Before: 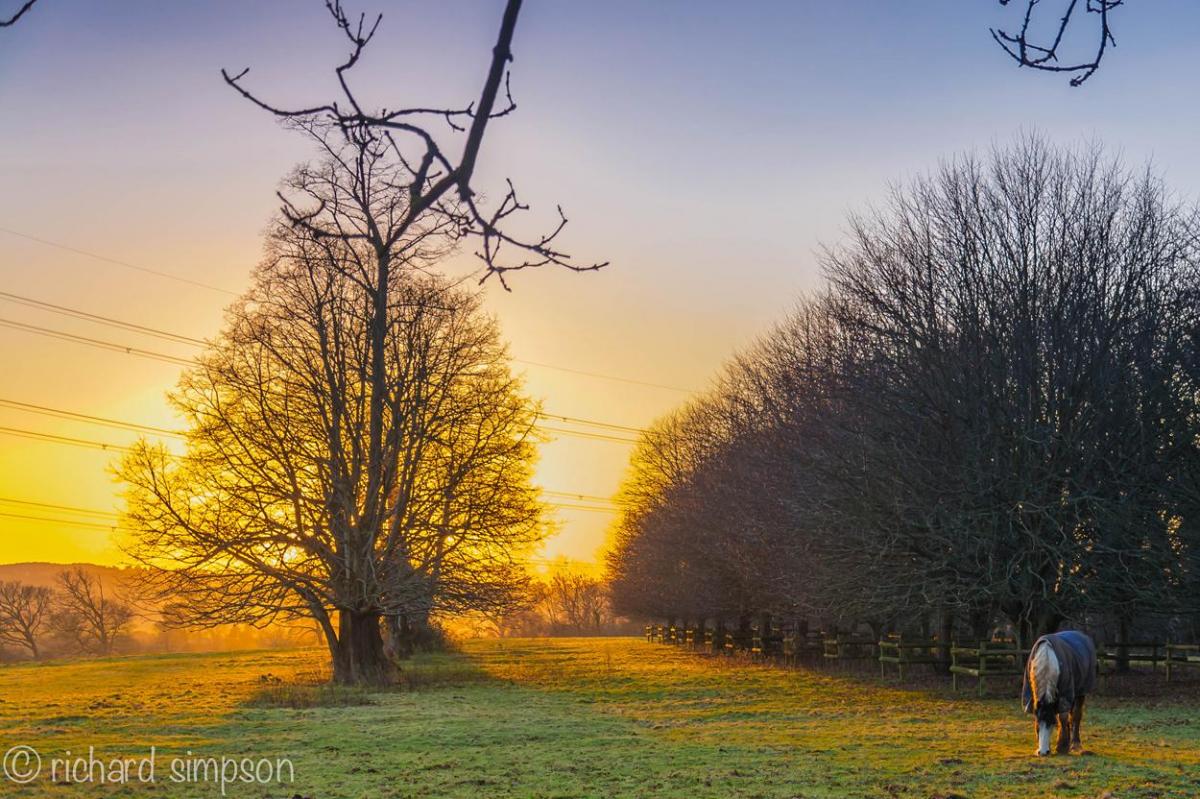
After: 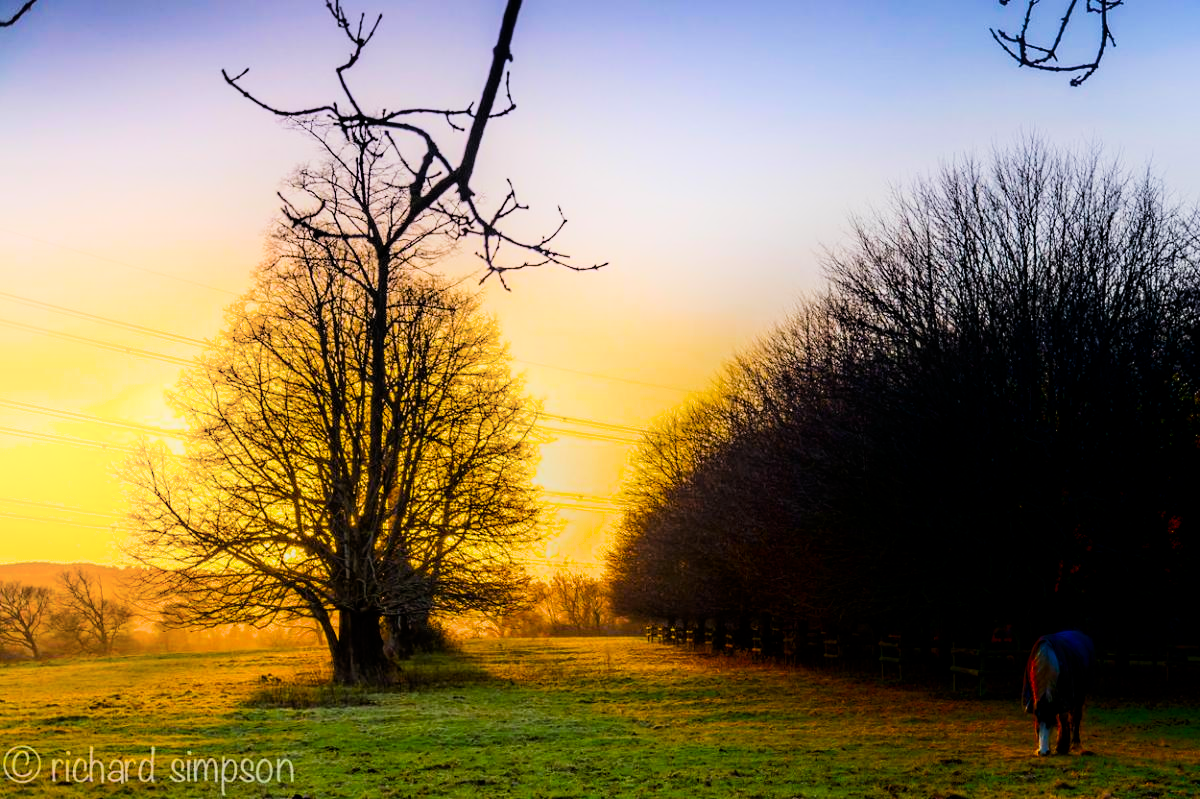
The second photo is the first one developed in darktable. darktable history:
filmic rgb: black relative exposure -5 EV, hardness 2.88, contrast 1.4, highlights saturation mix -30%
shadows and highlights: shadows -90, highlights 90, soften with gaussian
color balance rgb: linear chroma grading › global chroma 50%, perceptual saturation grading › global saturation 2.34%, global vibrance 6.64%, contrast 12.71%, saturation formula JzAzBz (2021)
